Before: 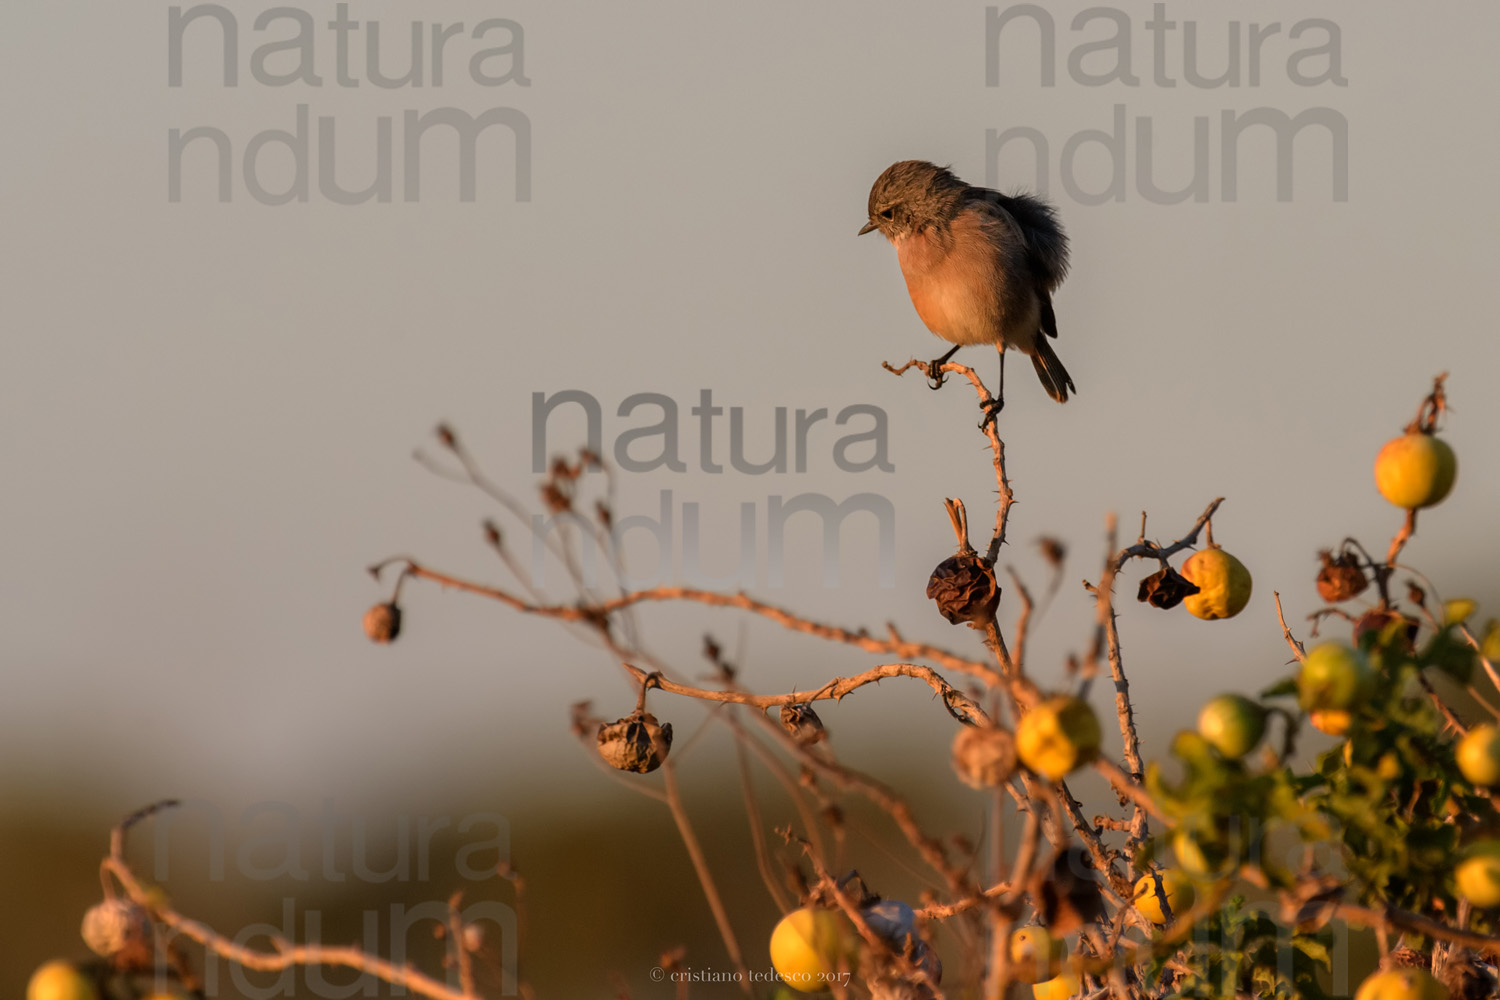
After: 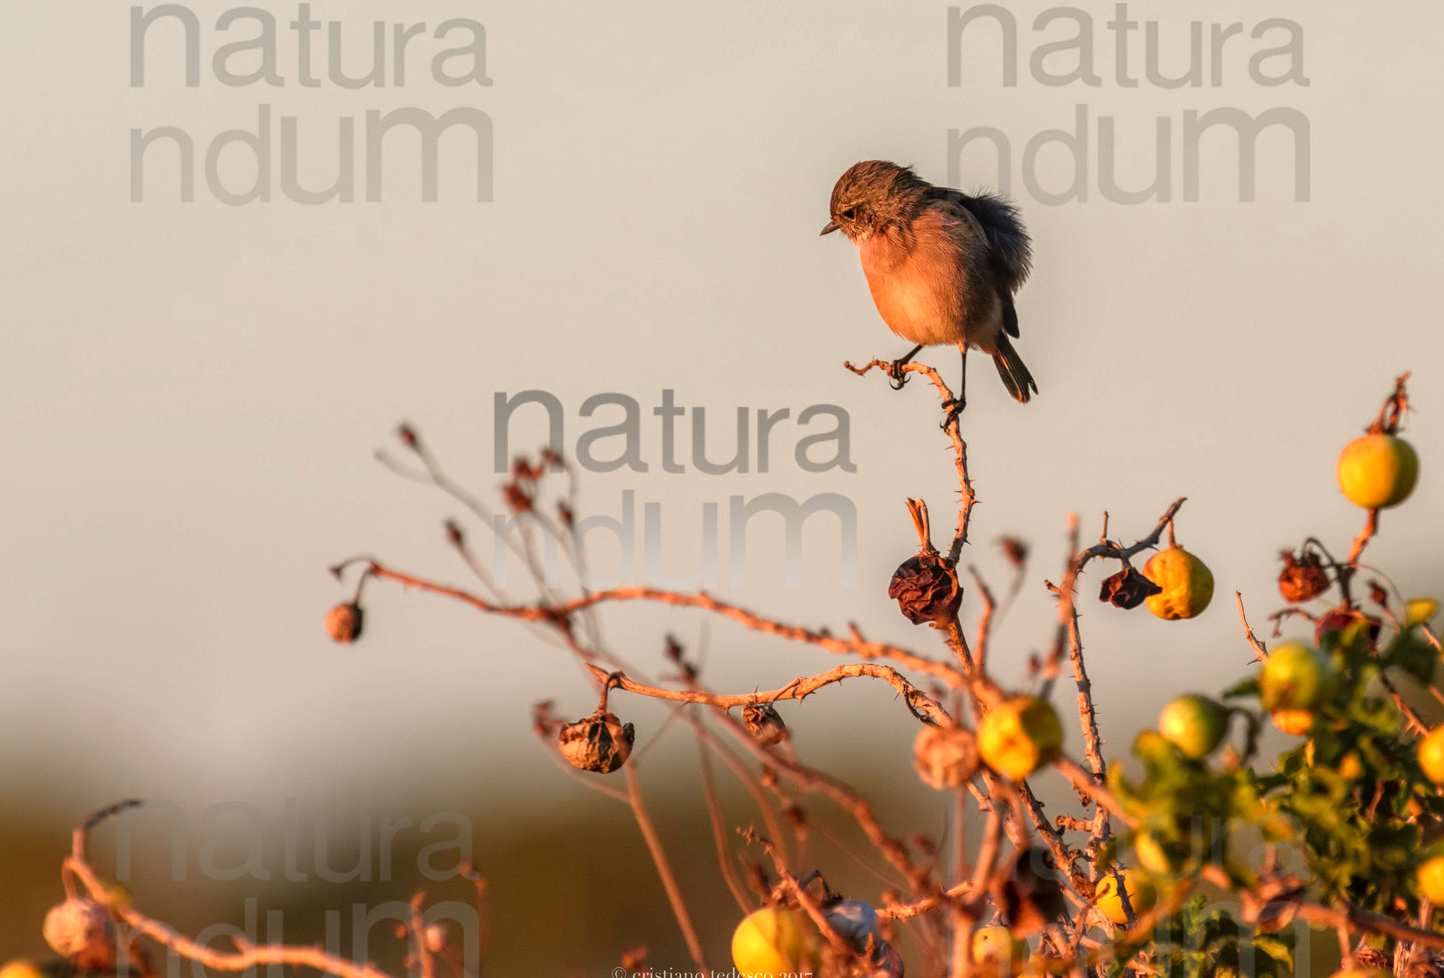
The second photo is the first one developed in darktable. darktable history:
exposure: black level correction 0, exposure 0.598 EV, compensate highlight preservation false
crop and rotate: left 2.538%, right 1.157%, bottom 2.109%
local contrast: on, module defaults
tone curve: curves: ch0 [(0, 0.024) (0.119, 0.146) (0.474, 0.485) (0.718, 0.739) (0.817, 0.839) (1, 0.998)]; ch1 [(0, 0) (0.377, 0.416) (0.439, 0.451) (0.477, 0.485) (0.501, 0.503) (0.538, 0.544) (0.58, 0.613) (0.664, 0.7) (0.783, 0.804) (1, 1)]; ch2 [(0, 0) (0.38, 0.405) (0.463, 0.456) (0.498, 0.497) (0.524, 0.535) (0.578, 0.576) (0.648, 0.665) (1, 1)], color space Lab, independent channels, preserve colors none
